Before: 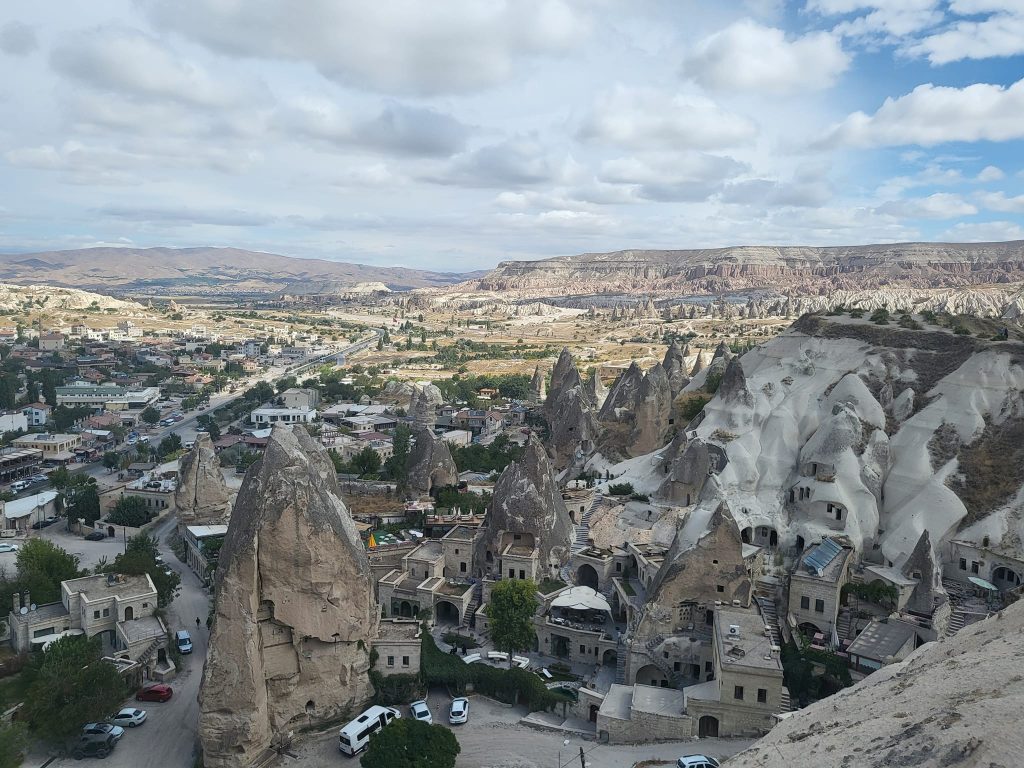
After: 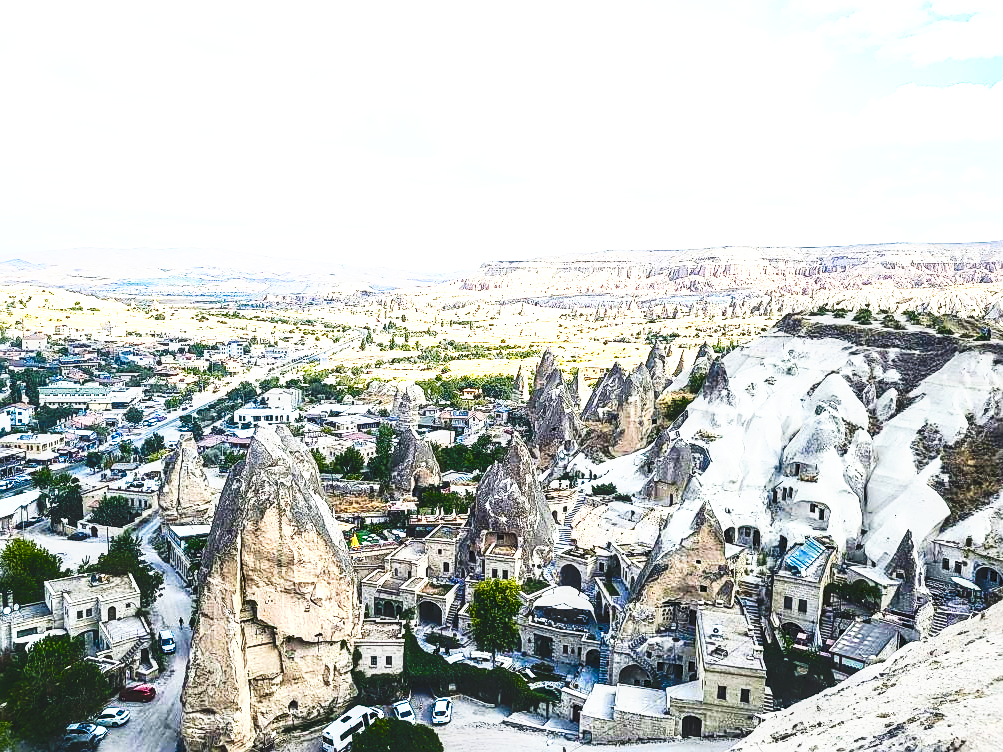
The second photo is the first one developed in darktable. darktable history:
tone curve: curves: ch0 [(0, 0) (0.003, 0.082) (0.011, 0.082) (0.025, 0.088) (0.044, 0.088) (0.069, 0.093) (0.1, 0.101) (0.136, 0.109) (0.177, 0.129) (0.224, 0.155) (0.277, 0.214) (0.335, 0.289) (0.399, 0.378) (0.468, 0.476) (0.543, 0.589) (0.623, 0.713) (0.709, 0.826) (0.801, 0.908) (0.898, 0.98) (1, 1)], preserve colors none
local contrast: on, module defaults
contrast brightness saturation: contrast 0.28
color balance rgb: perceptual saturation grading › global saturation 35%, perceptual saturation grading › highlights -25%, perceptual saturation grading › shadows 50%
color zones: curves: ch0 [(0.099, 0.624) (0.257, 0.596) (0.384, 0.376) (0.529, 0.492) (0.697, 0.564) (0.768, 0.532) (0.908, 0.644)]; ch1 [(0.112, 0.564) (0.254, 0.612) (0.432, 0.676) (0.592, 0.456) (0.743, 0.684) (0.888, 0.536)]; ch2 [(0.25, 0.5) (0.469, 0.36) (0.75, 0.5)]
sharpen: on, module defaults
crop: left 1.743%, right 0.268%, bottom 2.011%
exposure: black level correction 0, exposure 1.2 EV, compensate exposure bias true, compensate highlight preservation false
